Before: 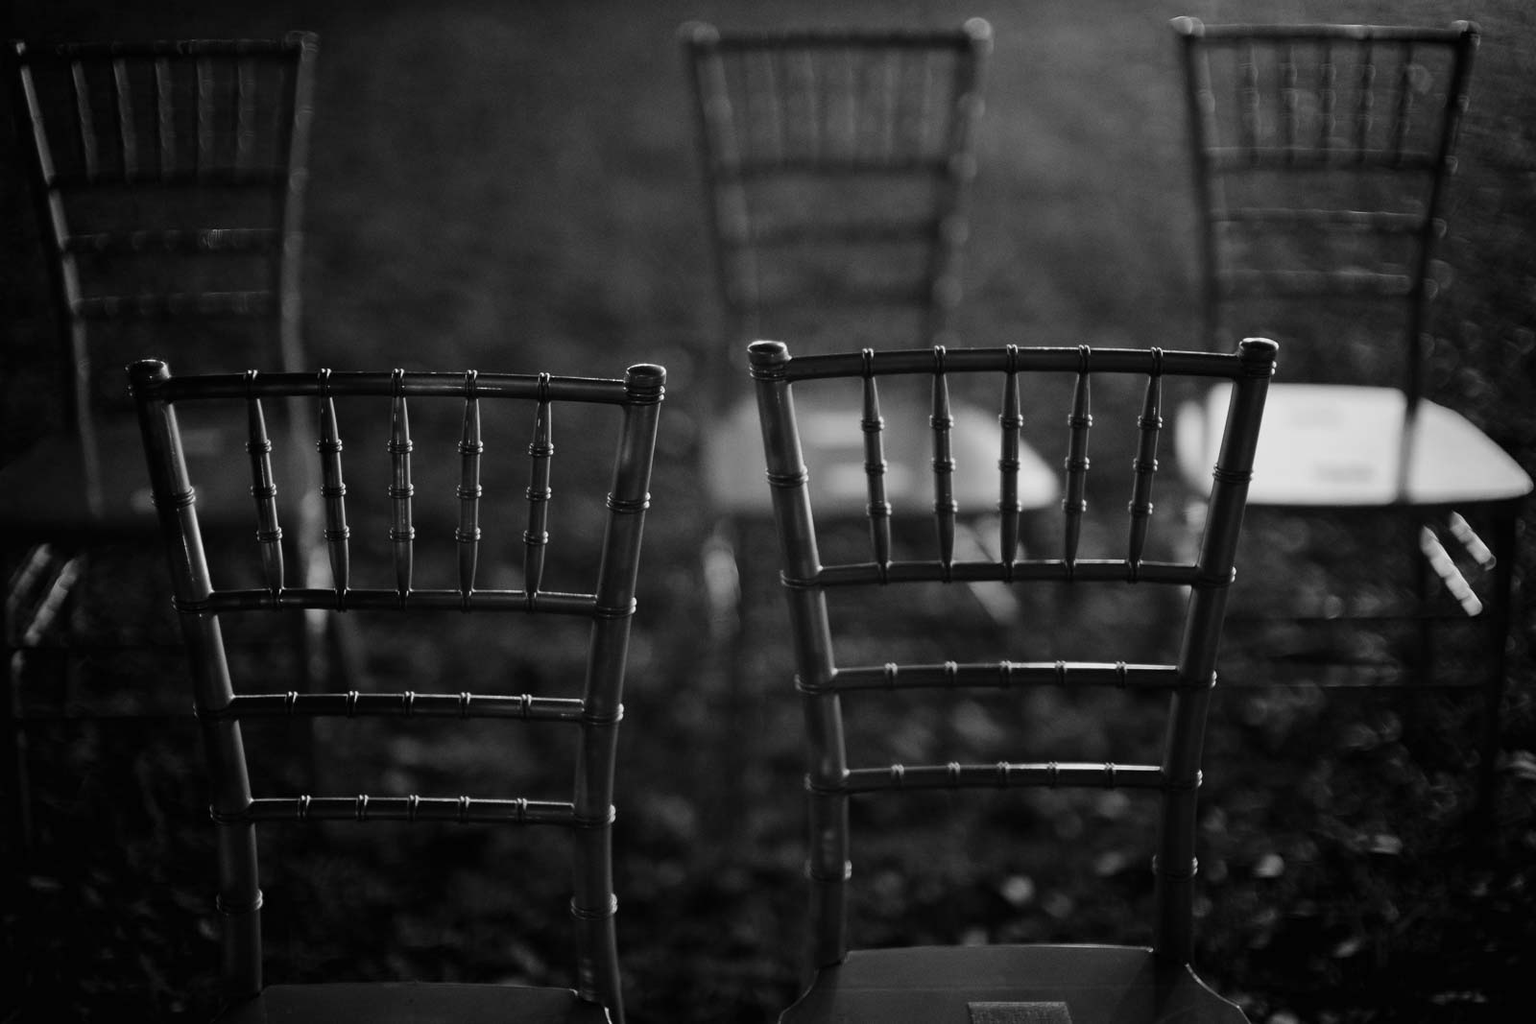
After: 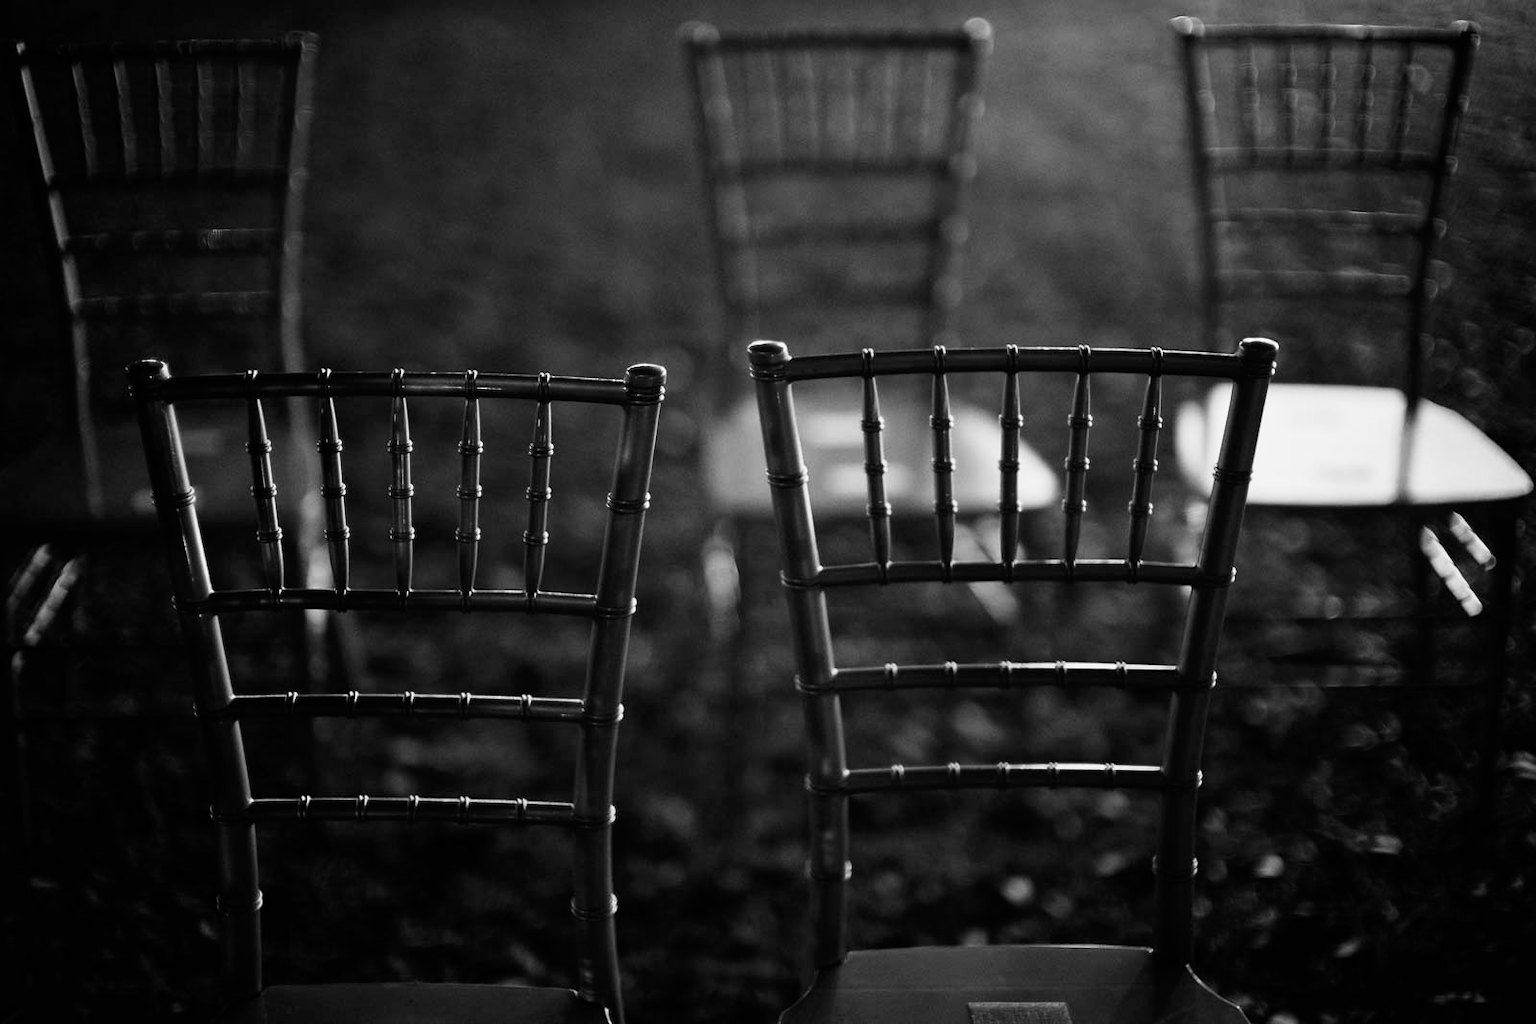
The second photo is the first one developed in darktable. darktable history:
tone curve: curves: ch0 [(0, 0) (0.051, 0.027) (0.096, 0.071) (0.241, 0.247) (0.455, 0.52) (0.594, 0.692) (0.715, 0.845) (0.84, 0.936) (1, 1)]; ch1 [(0, 0) (0.1, 0.038) (0.318, 0.243) (0.399, 0.351) (0.478, 0.469) (0.499, 0.499) (0.534, 0.549) (0.565, 0.605) (0.601, 0.644) (0.666, 0.701) (1, 1)]; ch2 [(0, 0) (0.453, 0.45) (0.479, 0.483) (0.504, 0.499) (0.52, 0.508) (0.561, 0.573) (0.592, 0.617) (0.824, 0.815) (1, 1)], color space Lab, linked channels, preserve colors none
